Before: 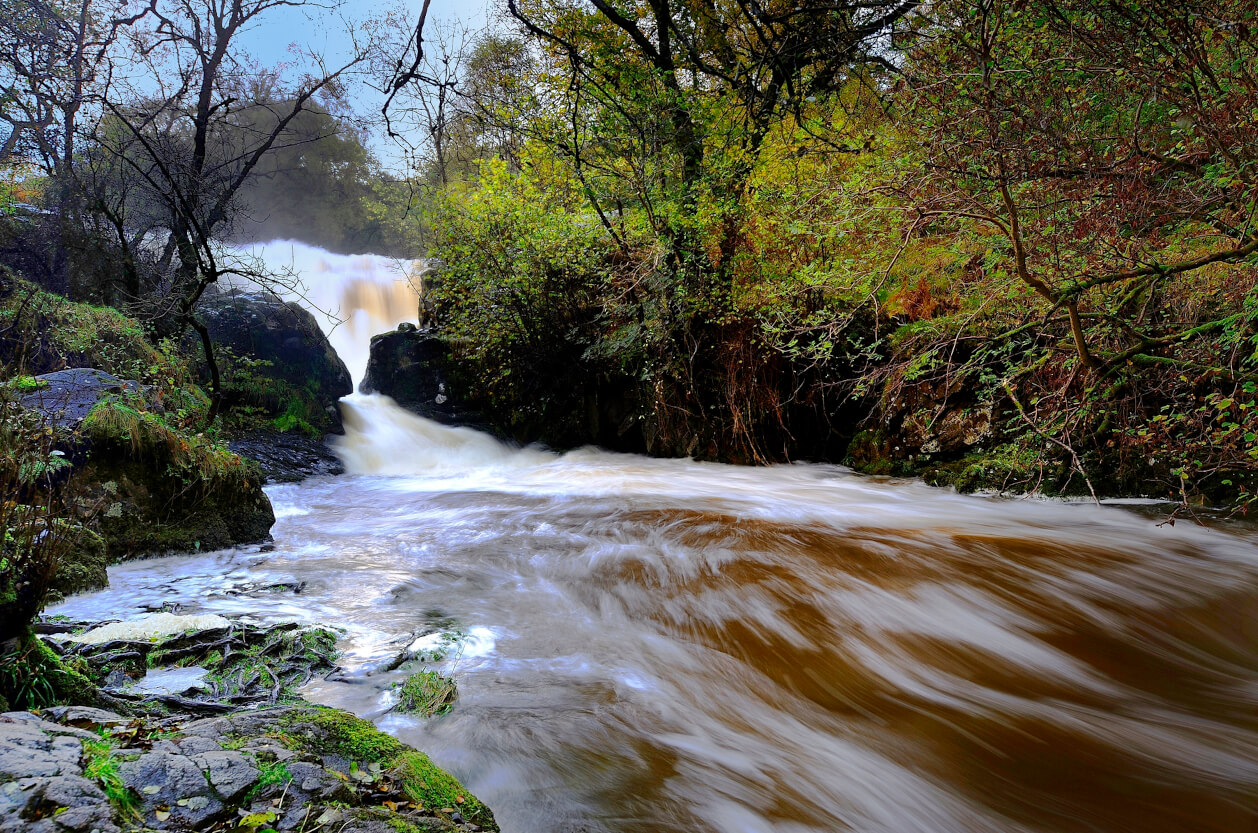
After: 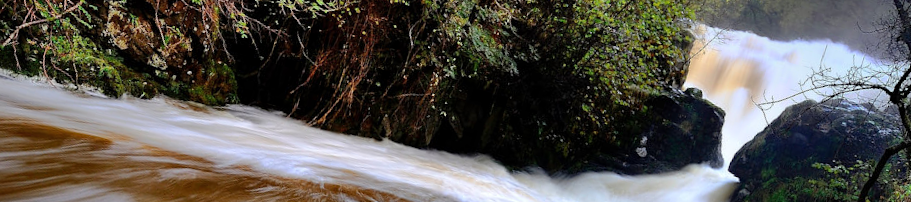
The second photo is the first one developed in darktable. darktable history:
shadows and highlights: soften with gaussian
crop and rotate: angle 16.12°, top 30.835%, bottom 35.653%
